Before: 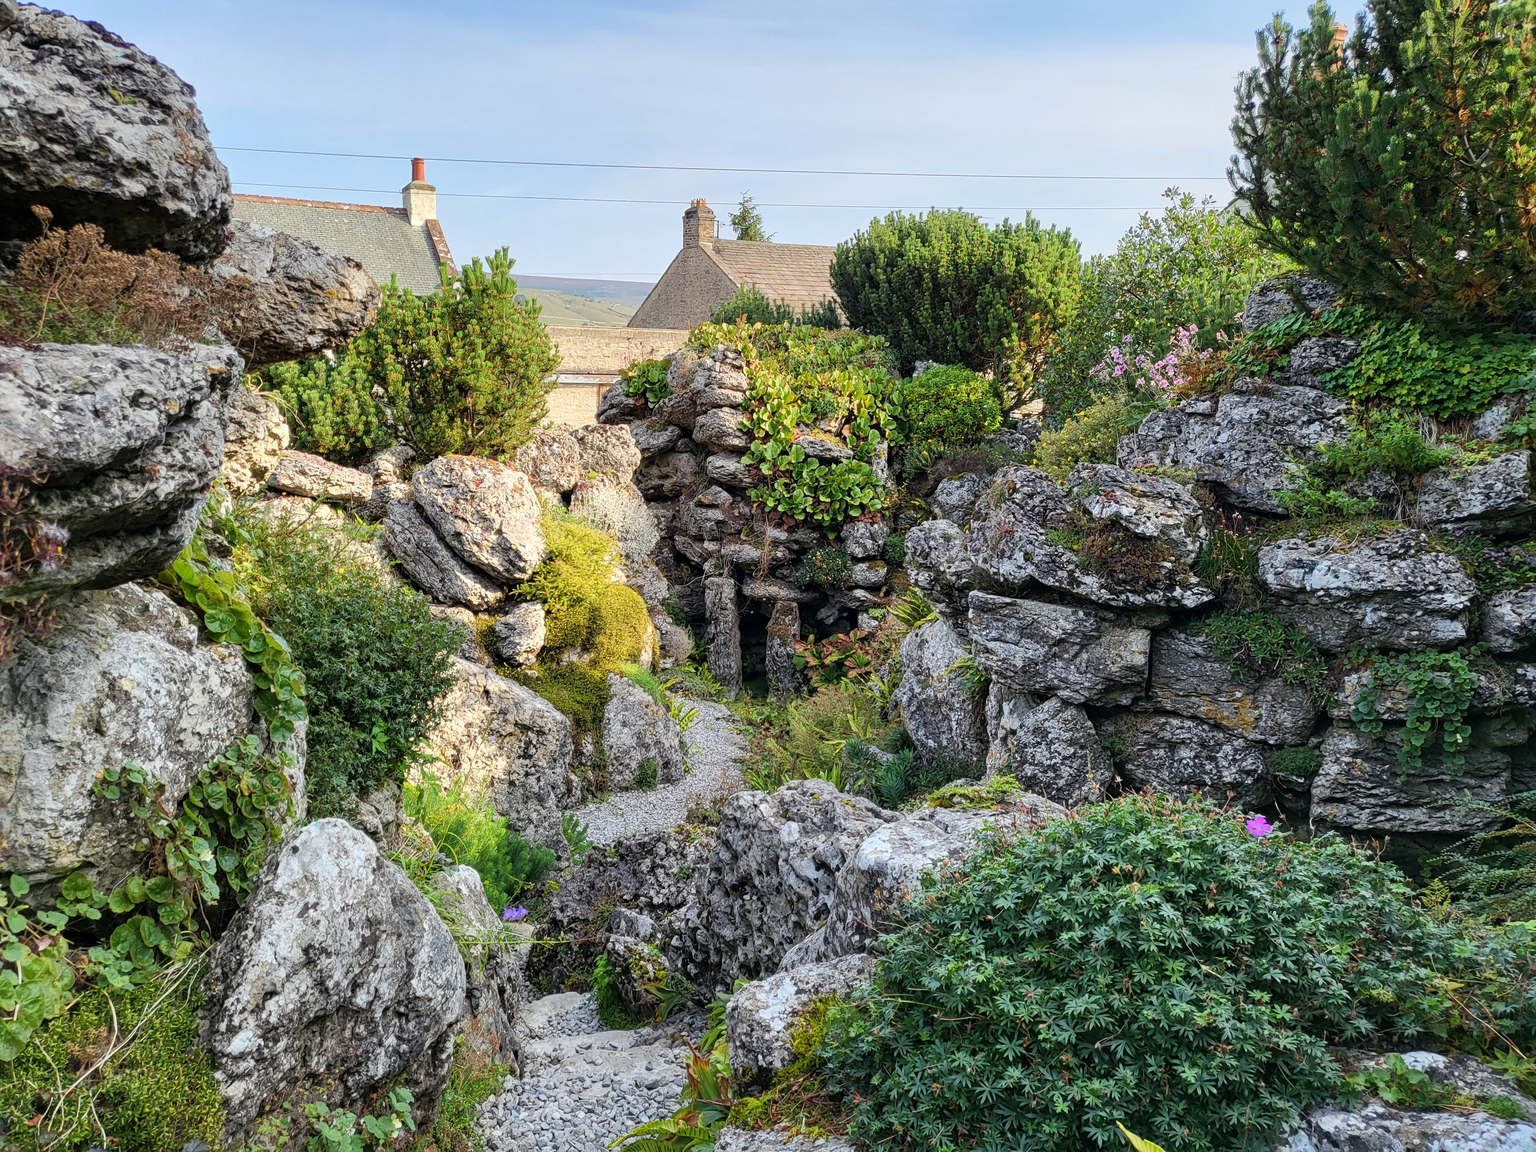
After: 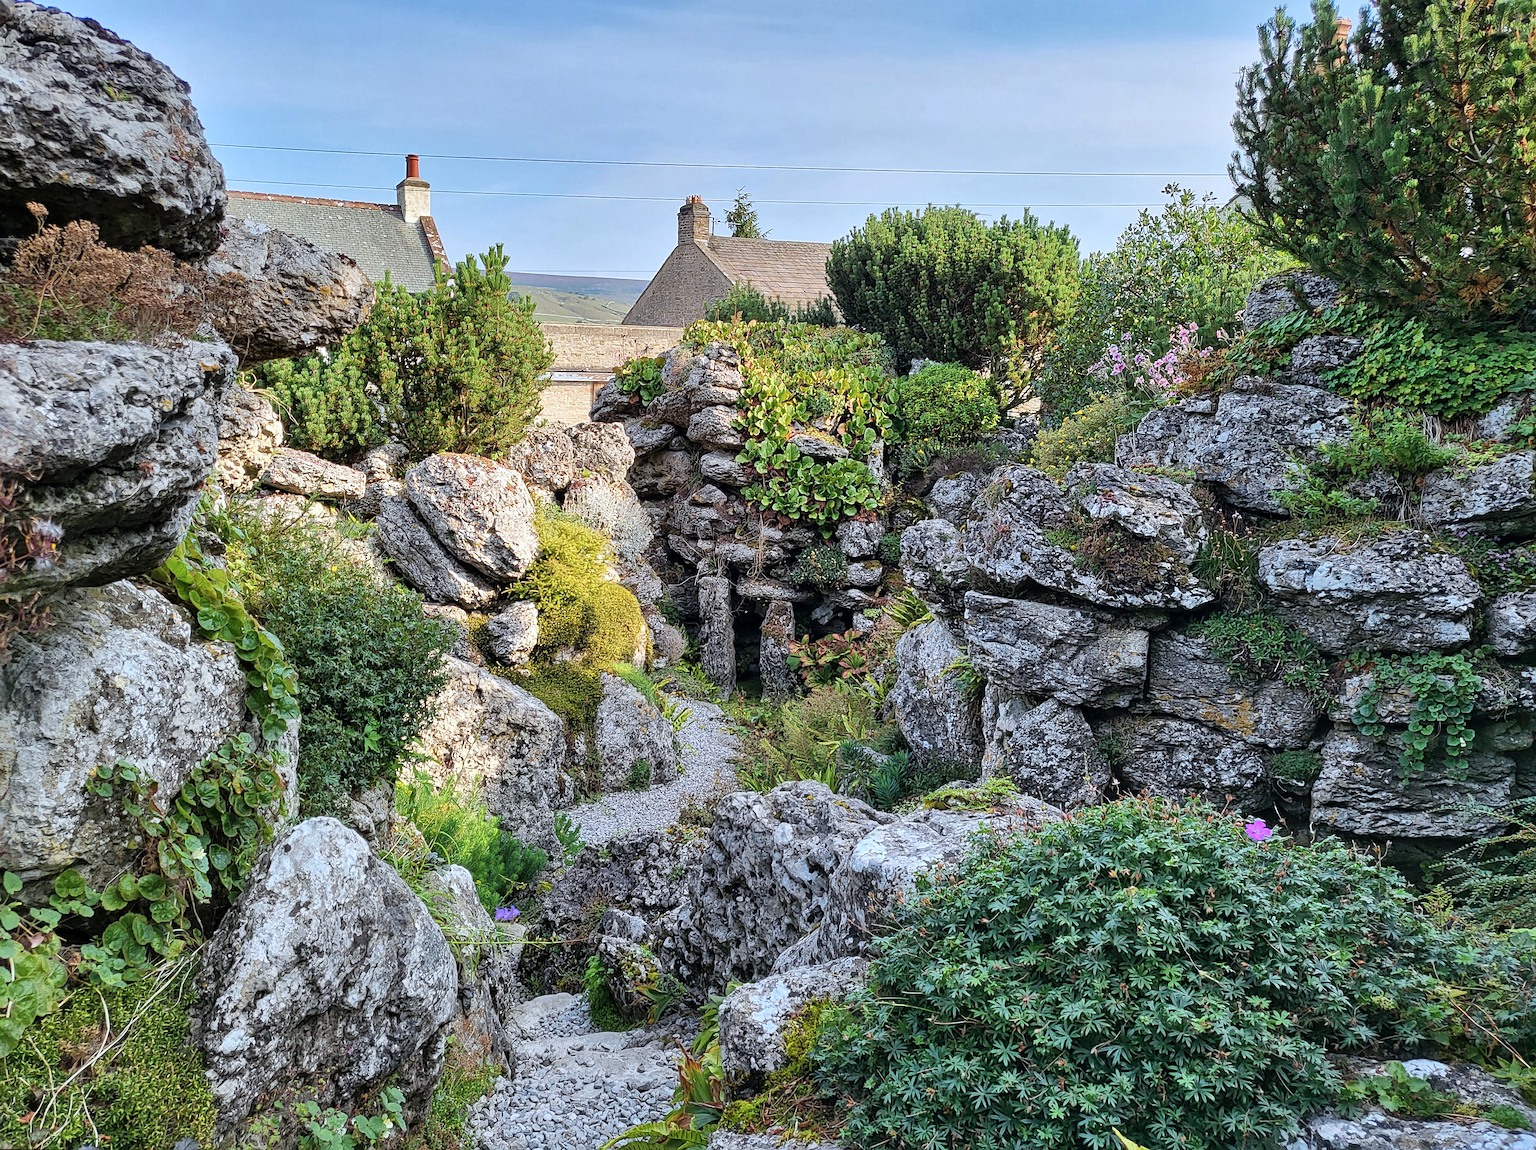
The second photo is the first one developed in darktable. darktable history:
shadows and highlights: soften with gaussian
rotate and perspective: rotation 0.192°, lens shift (horizontal) -0.015, crop left 0.005, crop right 0.996, crop top 0.006, crop bottom 0.99
sharpen: on, module defaults
color correction: highlights a* -0.772, highlights b* -8.92
